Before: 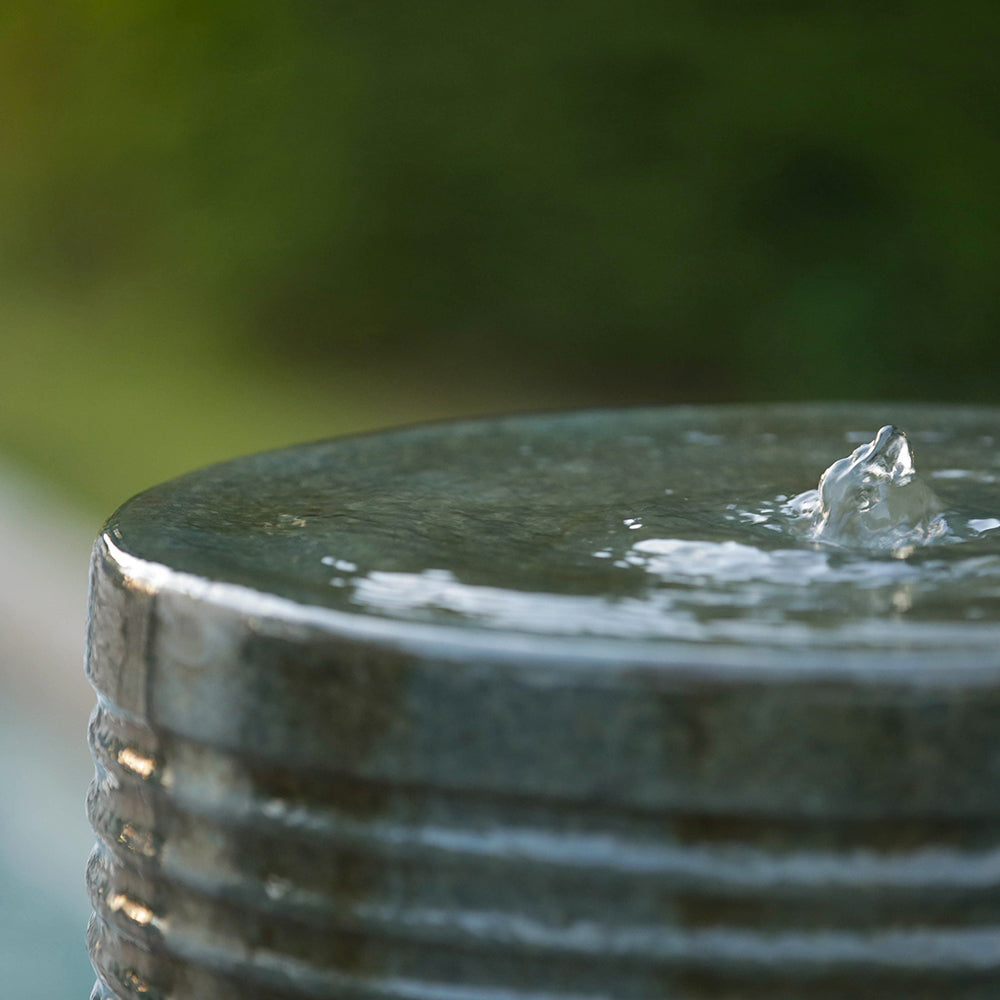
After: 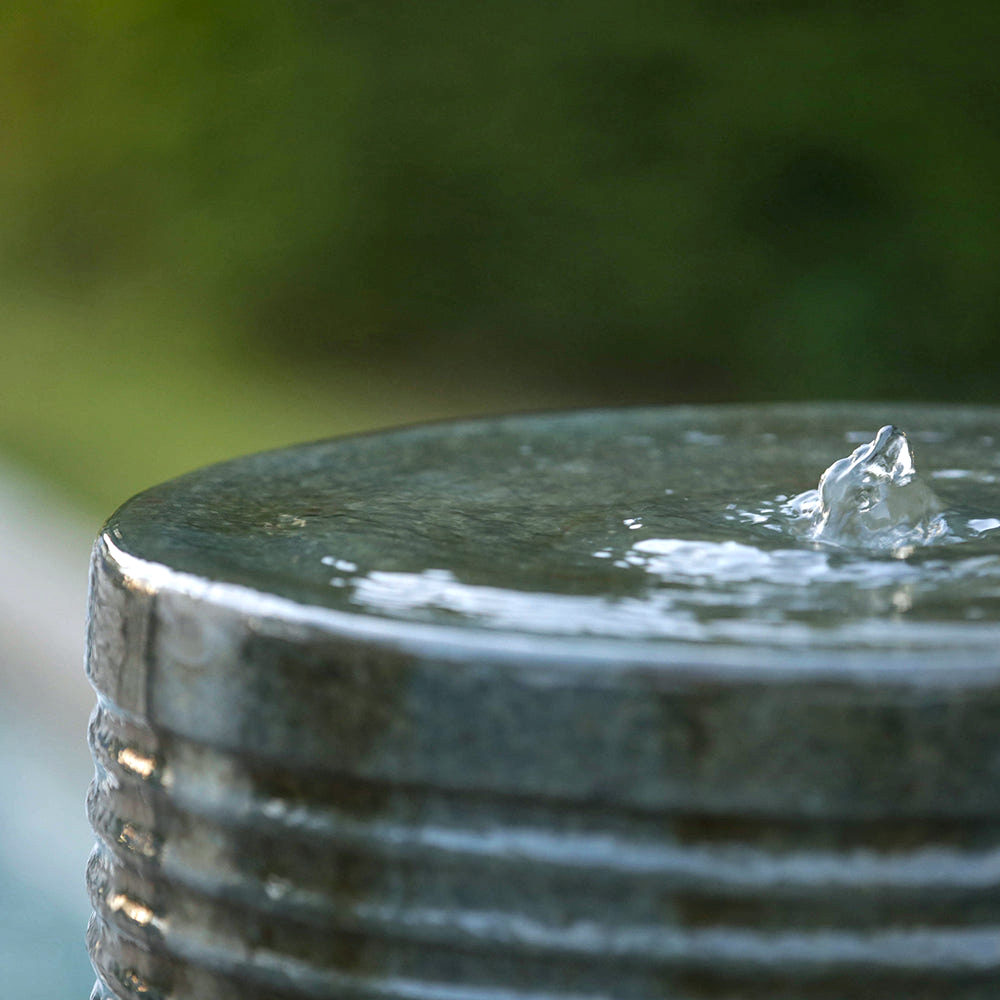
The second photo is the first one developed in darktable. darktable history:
tone equalizer: -7 EV 0.13 EV, smoothing diameter 25%, edges refinement/feathering 10, preserve details guided filter
exposure: exposure 0.197 EV, compensate highlight preservation false
local contrast: on, module defaults
white balance: red 0.976, blue 1.04
